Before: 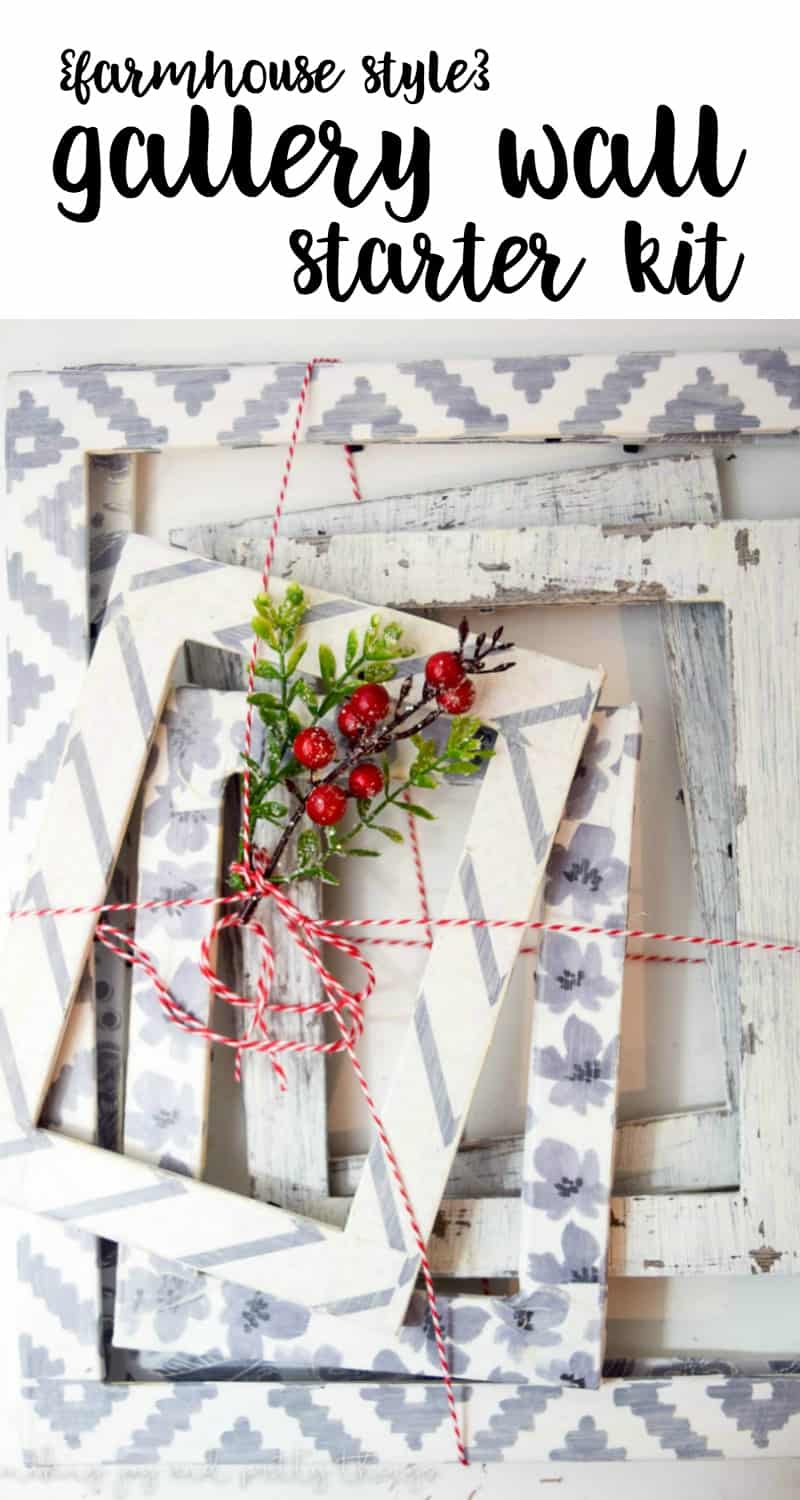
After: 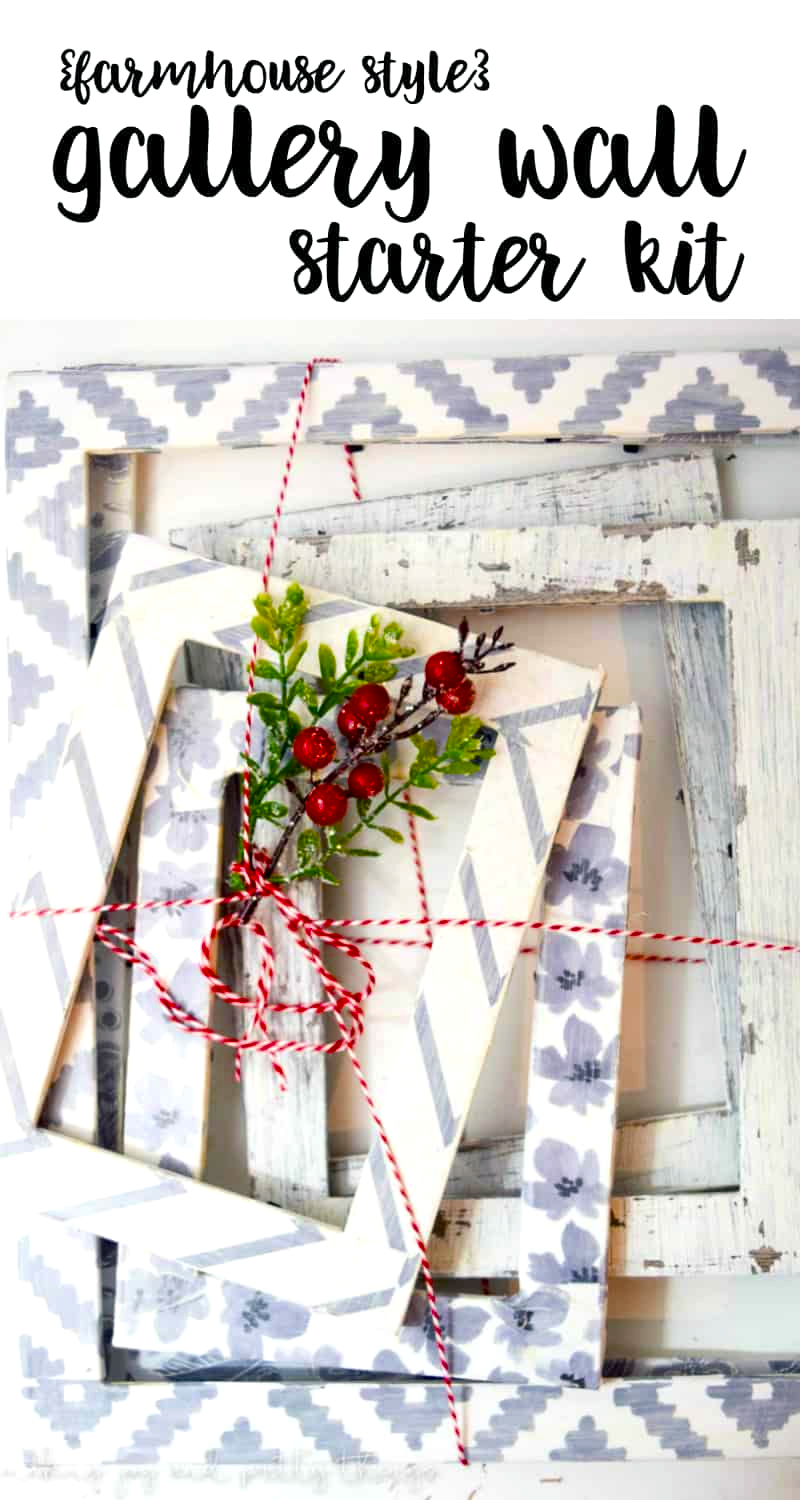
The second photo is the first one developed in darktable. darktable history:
color balance rgb: shadows lift › chroma 2.061%, shadows lift › hue 215.72°, linear chroma grading › mid-tones 7.284%, perceptual saturation grading › global saturation 30.475%, perceptual brilliance grading › global brilliance 10.081%, saturation formula JzAzBz (2021)
